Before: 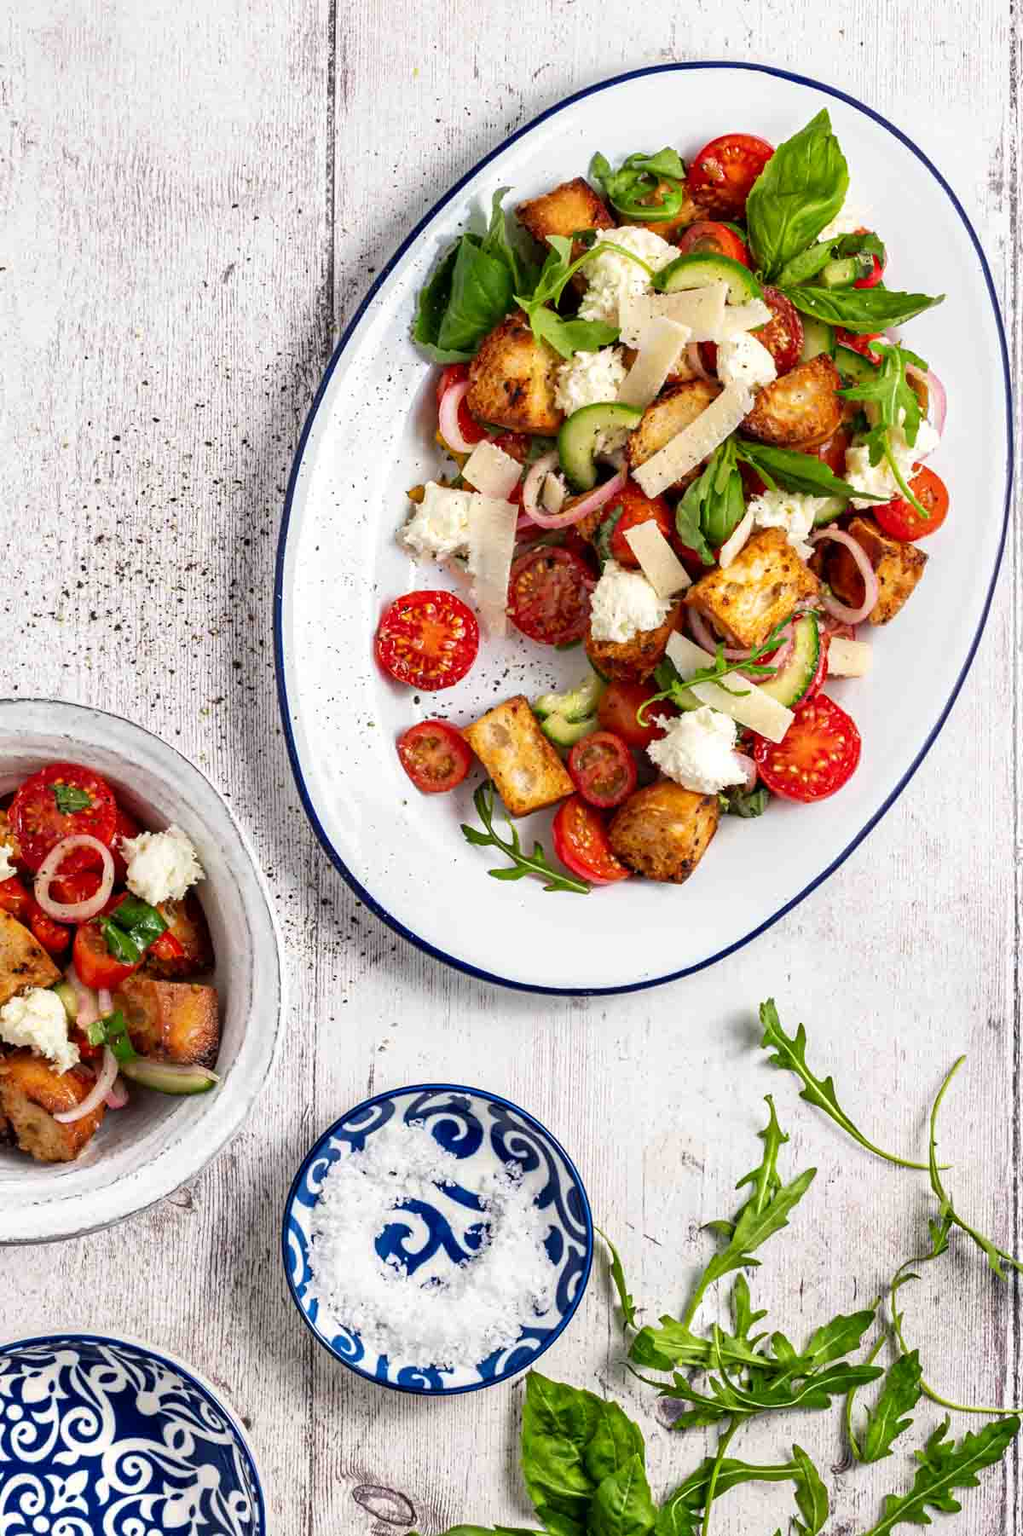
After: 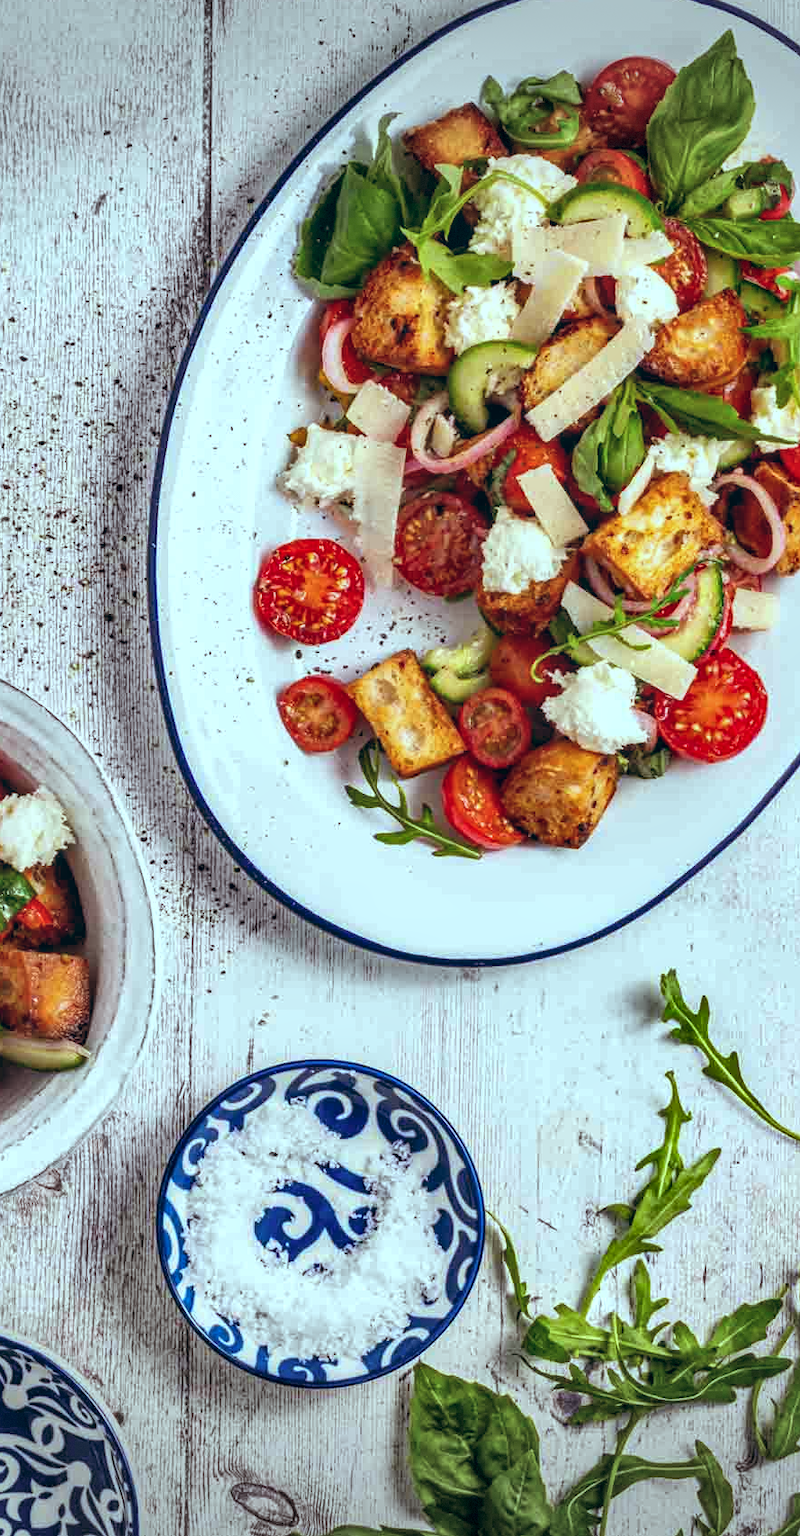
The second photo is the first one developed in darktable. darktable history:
crop and rotate: left 13.15%, top 5.251%, right 12.609%
shadows and highlights: shadows 32, highlights -32, soften with gaussian
local contrast: on, module defaults
tone equalizer: -8 EV 0.06 EV, smoothing diameter 25%, edges refinement/feathering 10, preserve details guided filter
color balance: lift [1.003, 0.993, 1.001, 1.007], gamma [1.018, 1.072, 0.959, 0.928], gain [0.974, 0.873, 1.031, 1.127]
vignetting: fall-off start 100%, brightness -0.406, saturation -0.3, width/height ratio 1.324, dithering 8-bit output, unbound false
